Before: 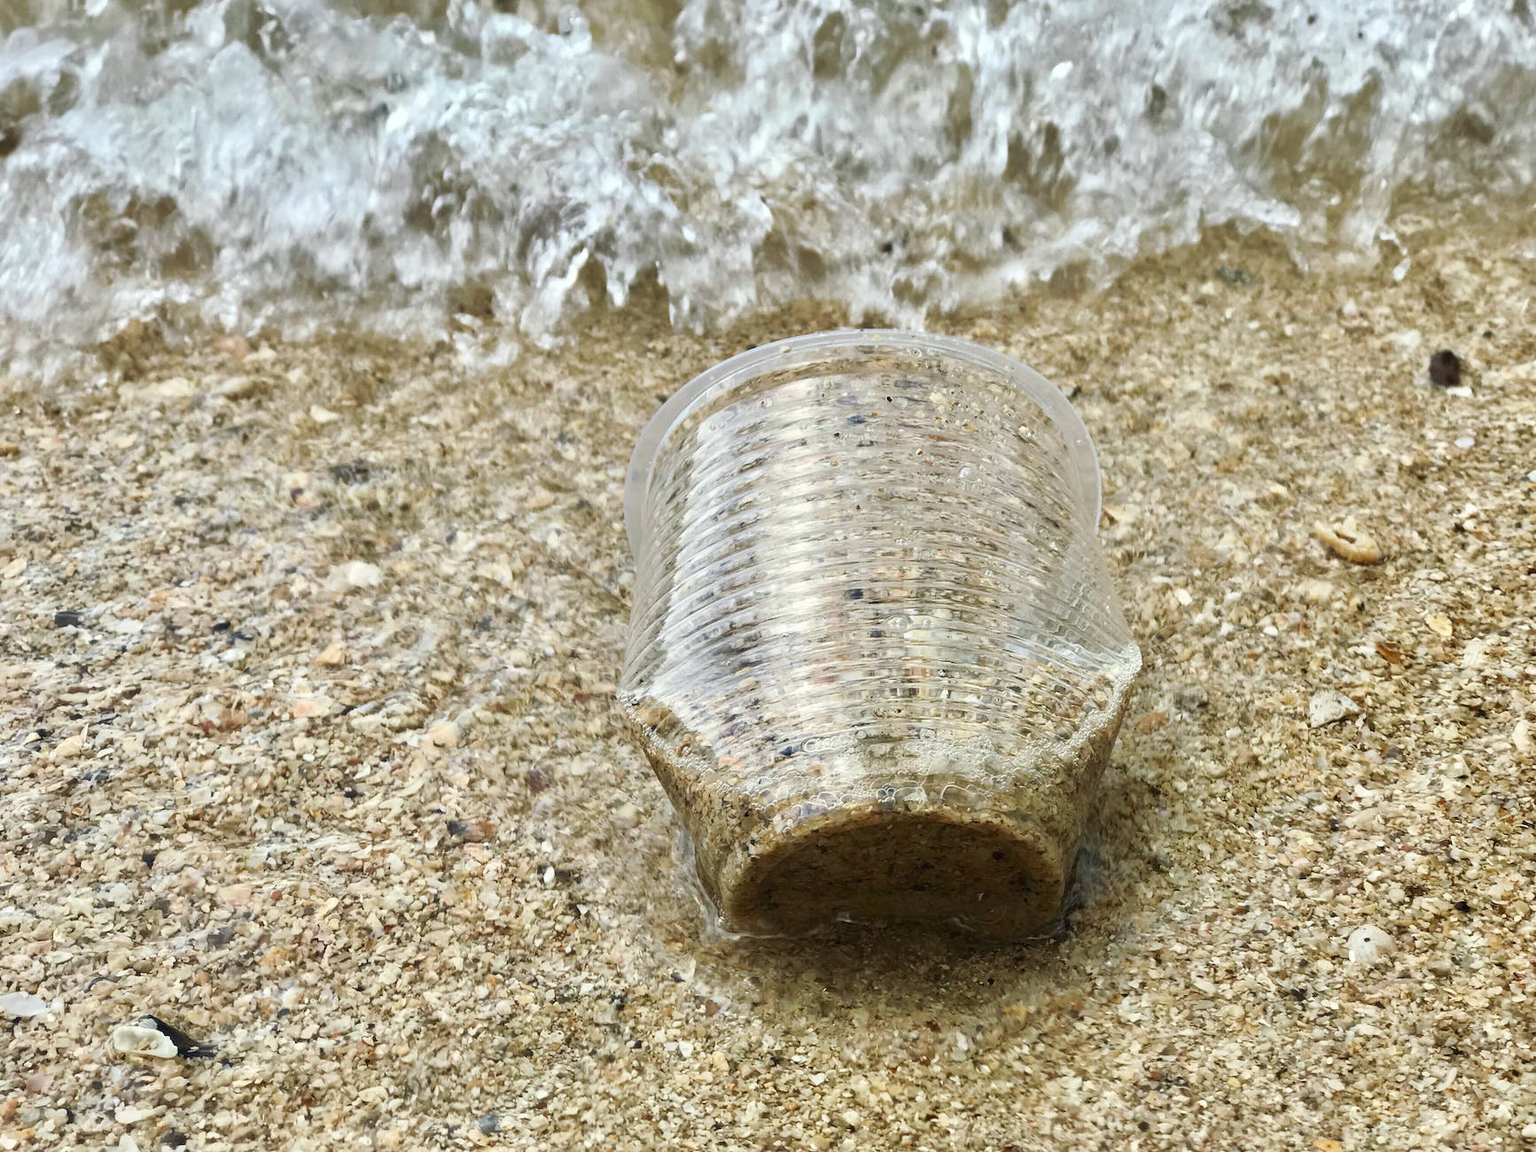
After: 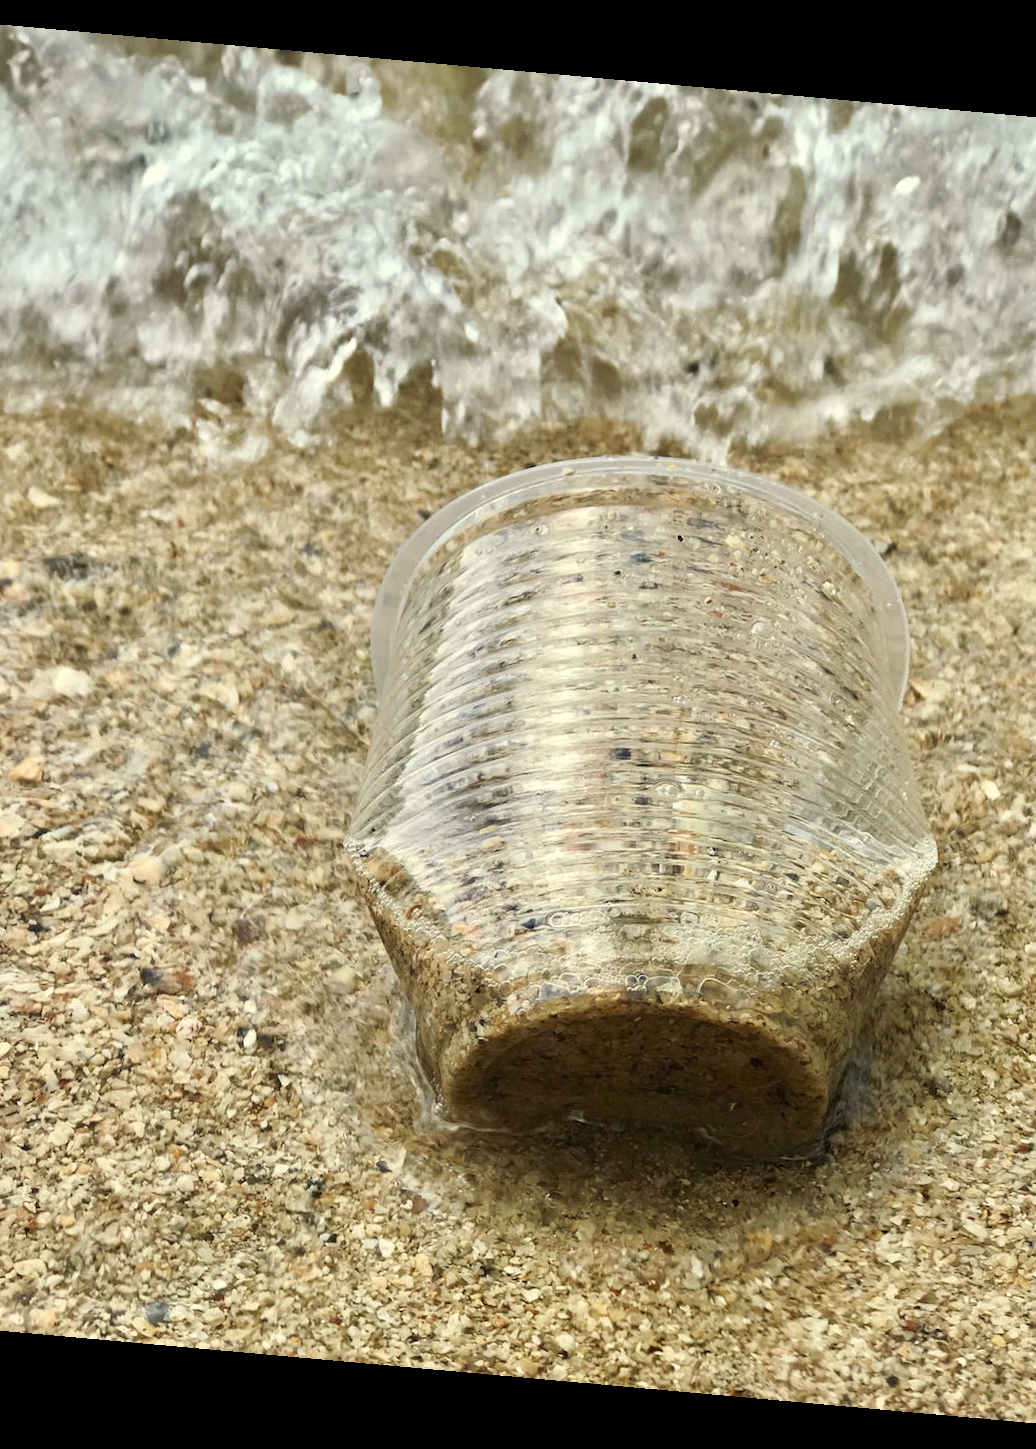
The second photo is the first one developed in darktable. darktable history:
crop: left 21.496%, right 22.254%
white balance: red 1.029, blue 0.92
rotate and perspective: rotation 5.12°, automatic cropping off
